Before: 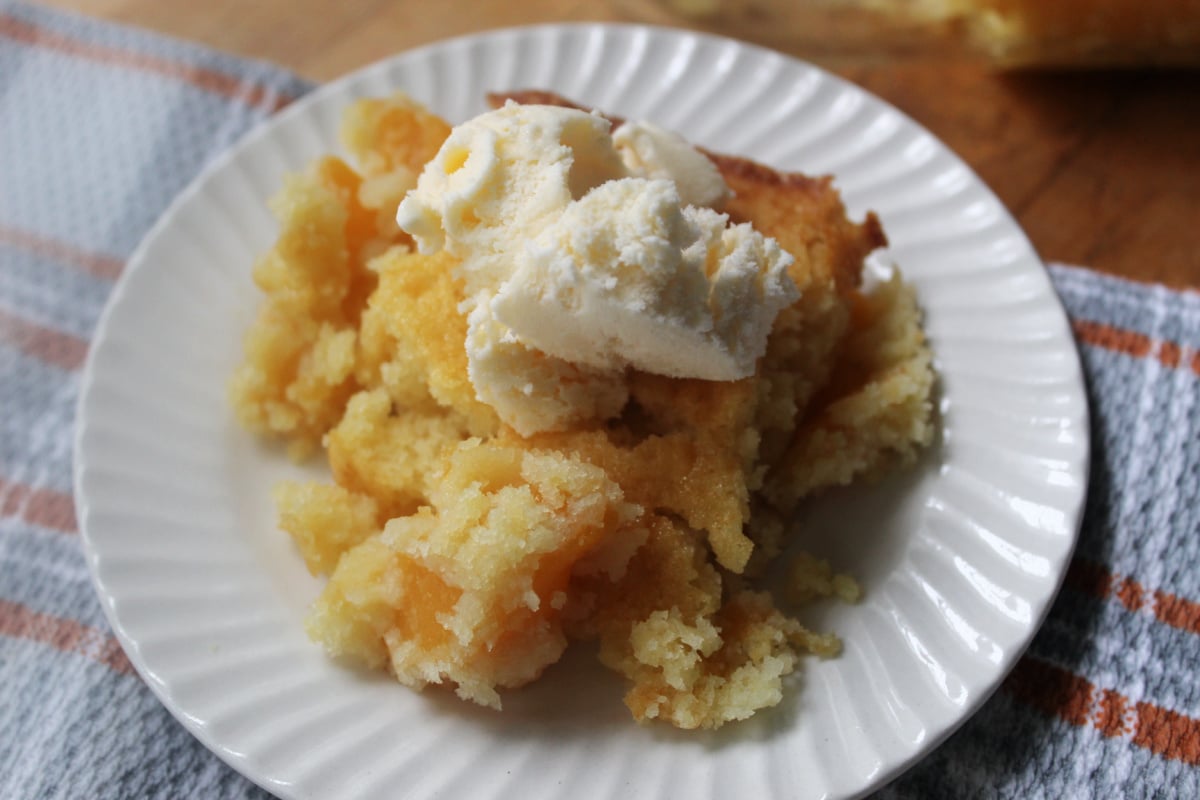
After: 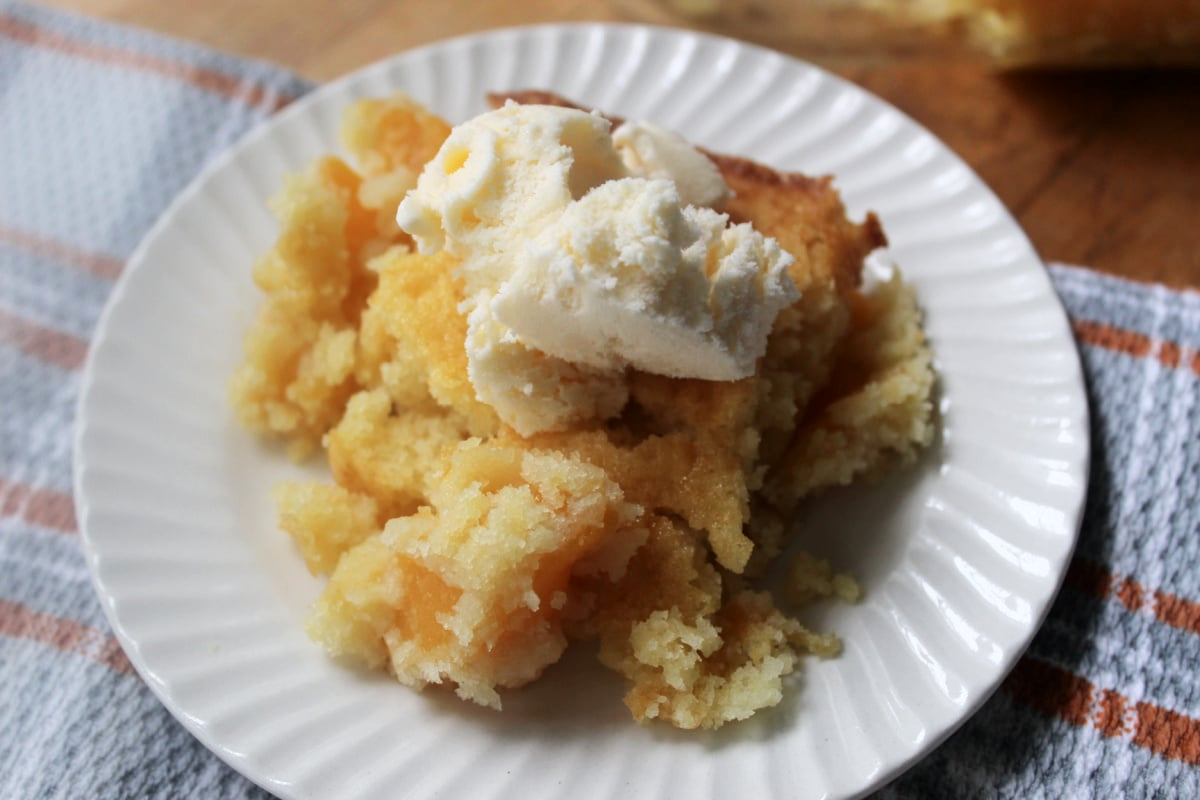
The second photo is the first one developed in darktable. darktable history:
tone curve: curves: ch0 [(0, 0) (0.004, 0.002) (0.02, 0.013) (0.218, 0.218) (0.664, 0.718) (0.832, 0.873) (1, 1)], color space Lab, independent channels, preserve colors none
